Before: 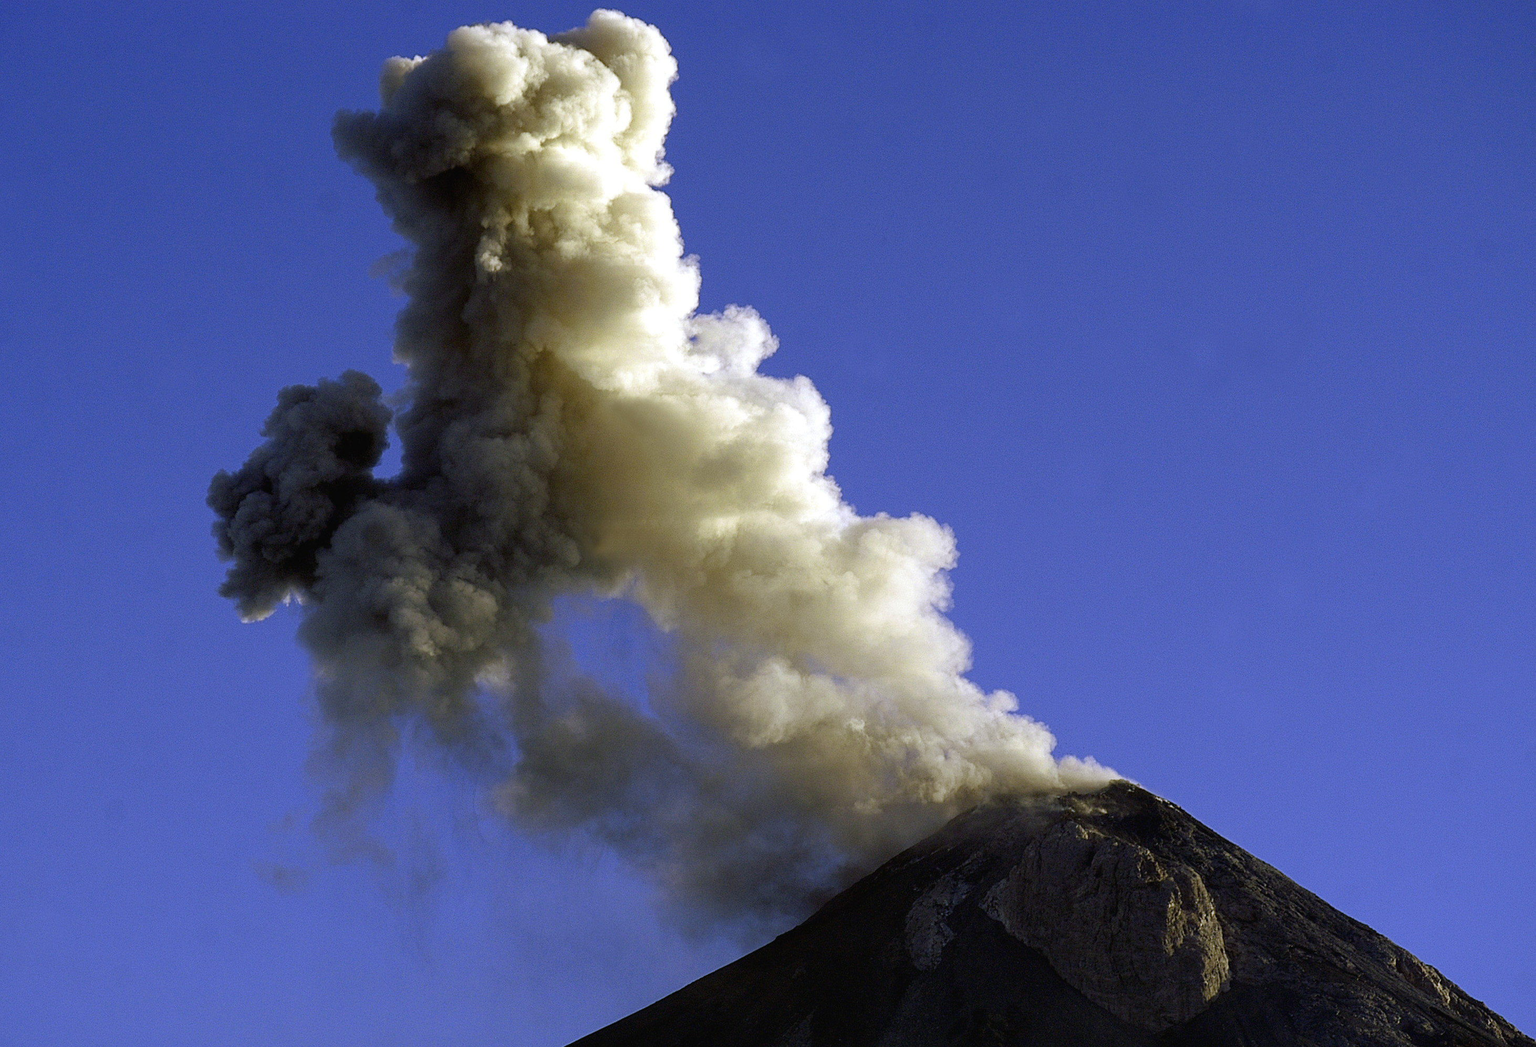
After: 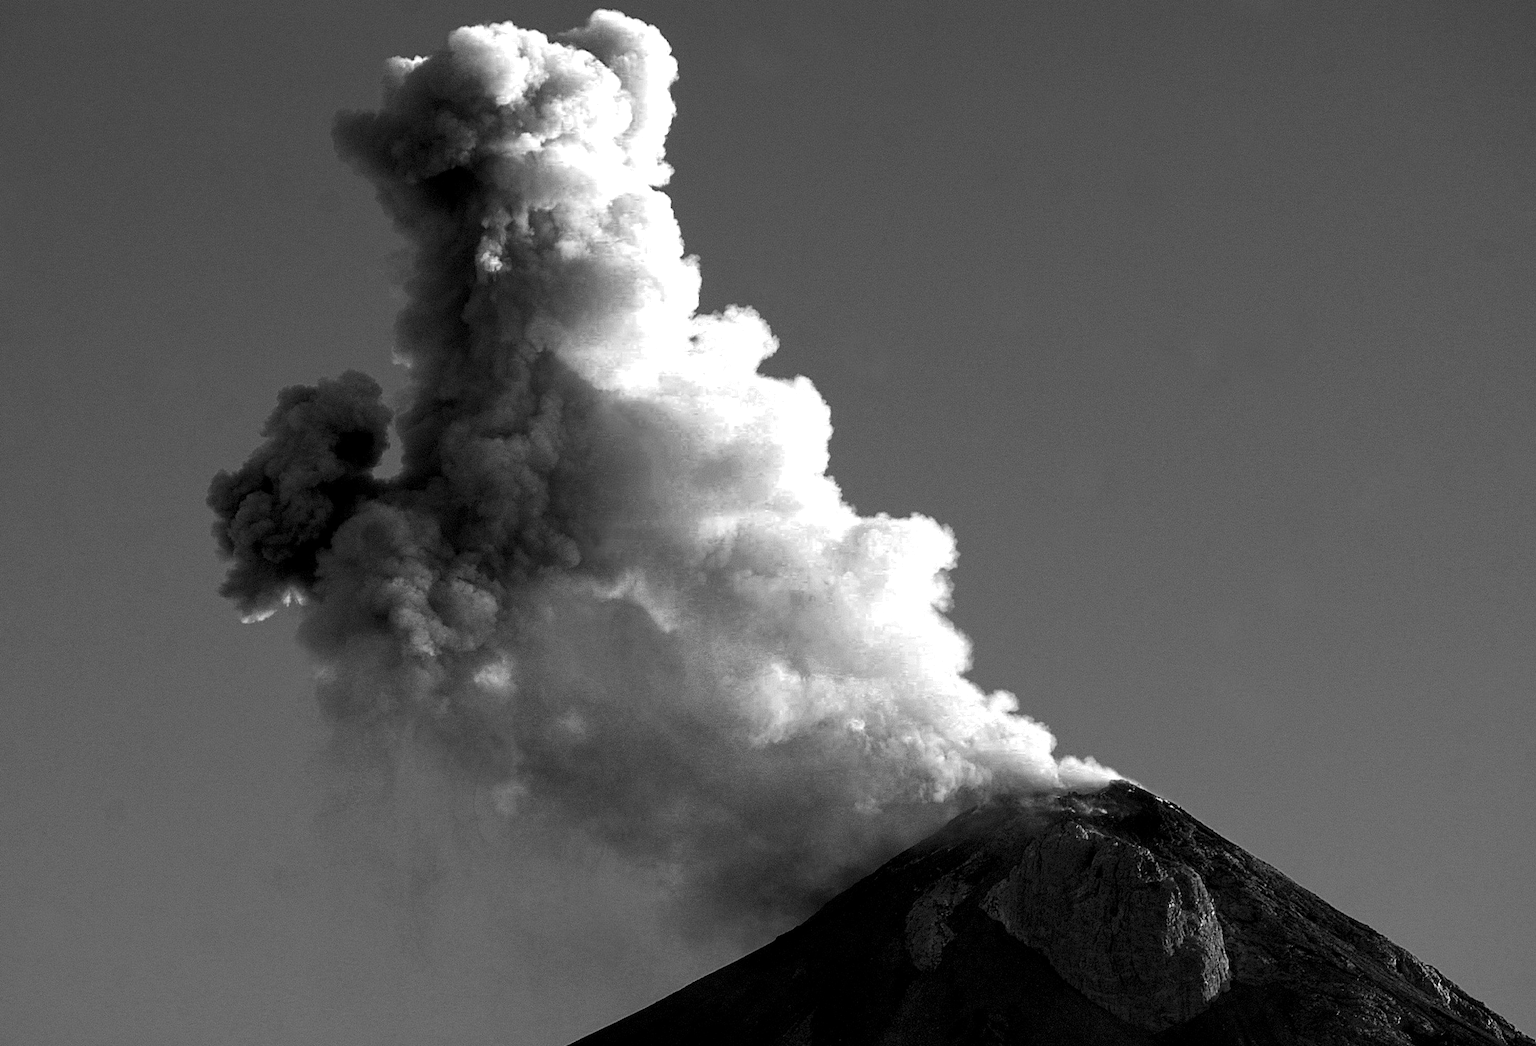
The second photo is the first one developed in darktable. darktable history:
color zones: curves: ch0 [(0.002, 0.429) (0.121, 0.212) (0.198, 0.113) (0.276, 0.344) (0.331, 0.541) (0.41, 0.56) (0.482, 0.289) (0.619, 0.227) (0.721, 0.18) (0.821, 0.435) (0.928, 0.555) (1, 0.587)]; ch1 [(0, 0) (0.143, 0) (0.286, 0) (0.429, 0) (0.571, 0) (0.714, 0) (0.857, 0)]
exposure: exposure 0.2 EV, compensate highlight preservation false
contrast brightness saturation: contrast 0.2, brightness 0.15, saturation 0.14
levels: levels [0.052, 0.496, 0.908]
